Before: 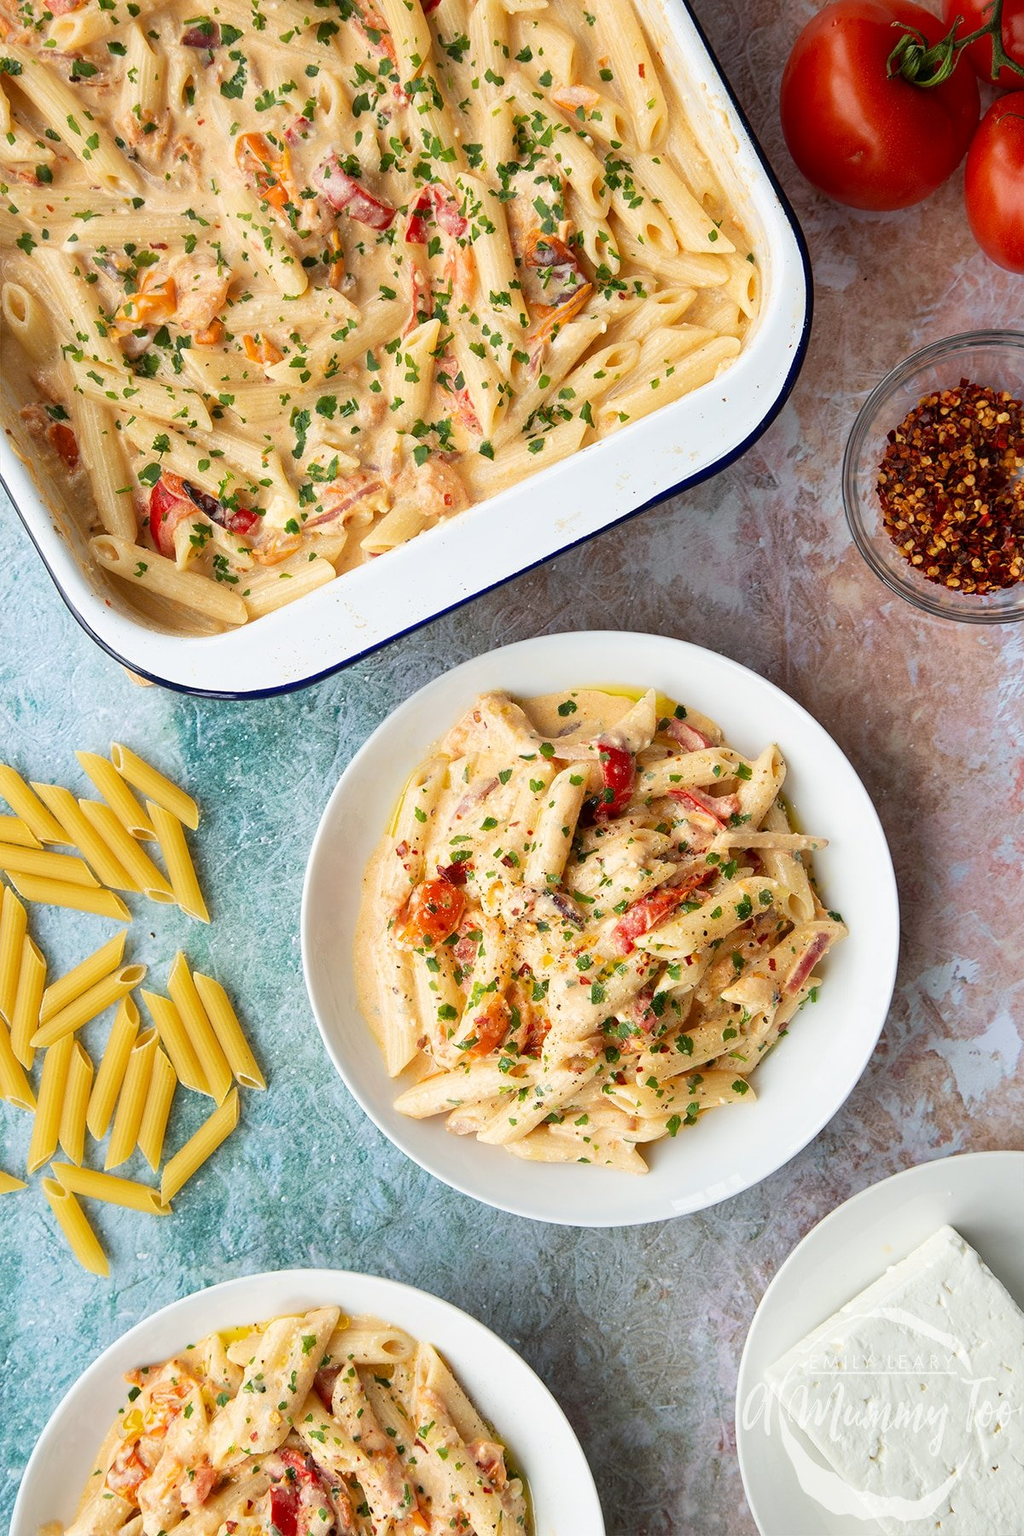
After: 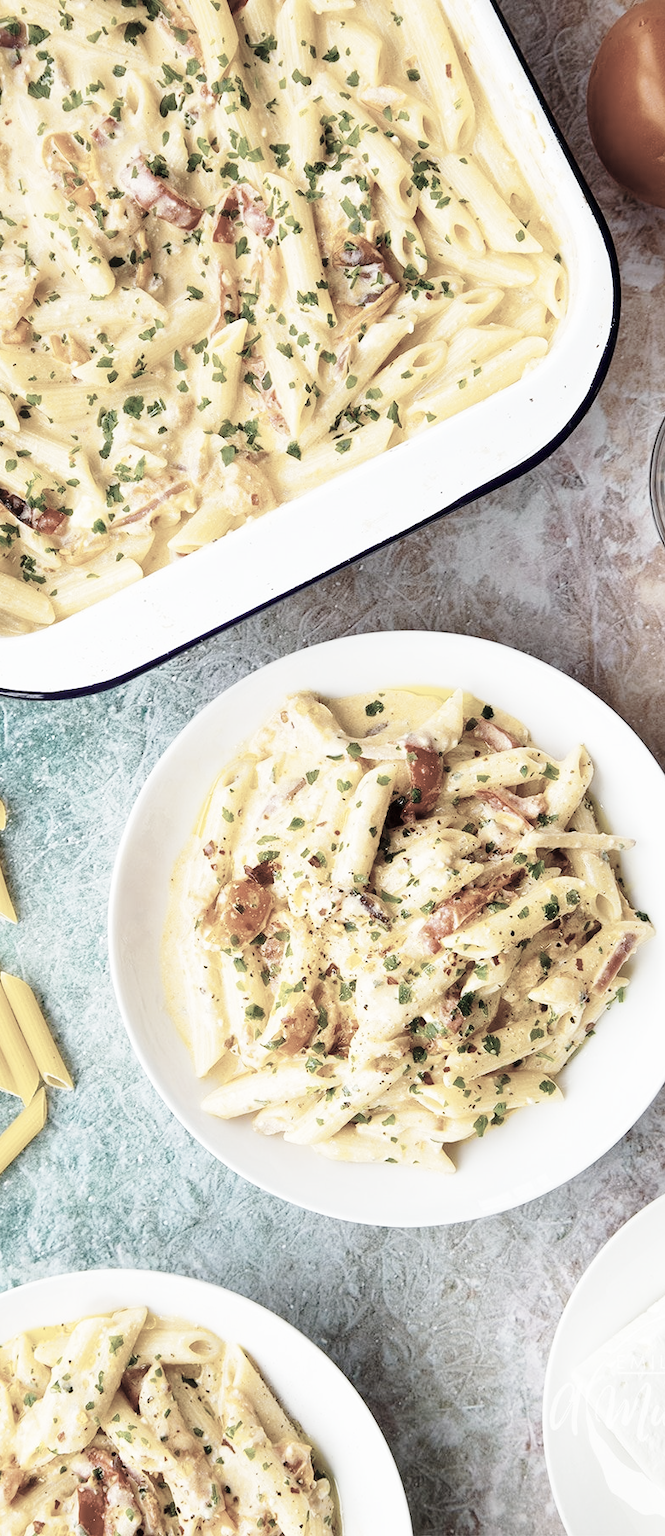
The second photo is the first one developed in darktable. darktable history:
crop and rotate: left 18.89%, right 16.085%
color correction: highlights b* 0.052, saturation 0.295
base curve: curves: ch0 [(0, 0) (0.028, 0.03) (0.121, 0.232) (0.46, 0.748) (0.859, 0.968) (1, 1)], preserve colors none
color balance rgb: linear chroma grading › global chroma 20.568%, perceptual saturation grading › global saturation 24.976%, global vibrance 20%
